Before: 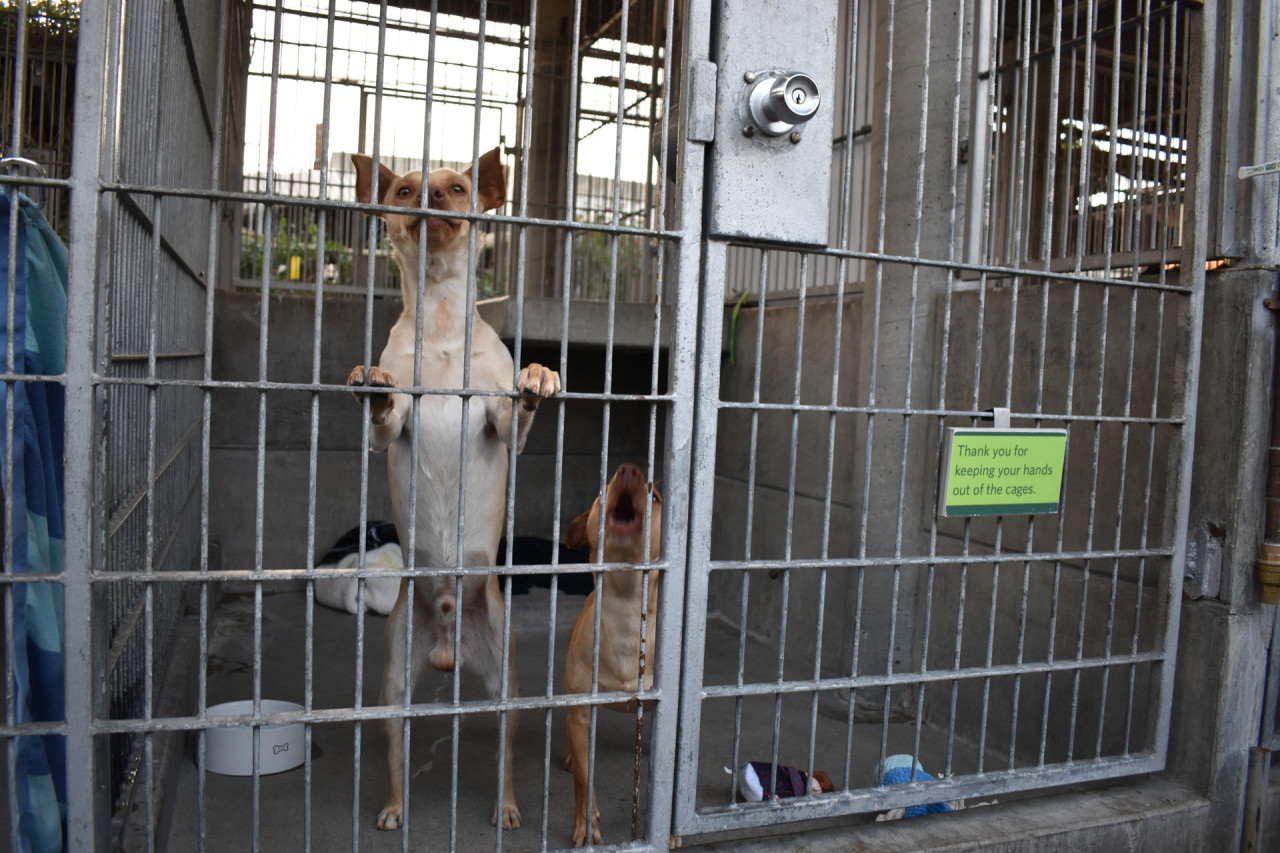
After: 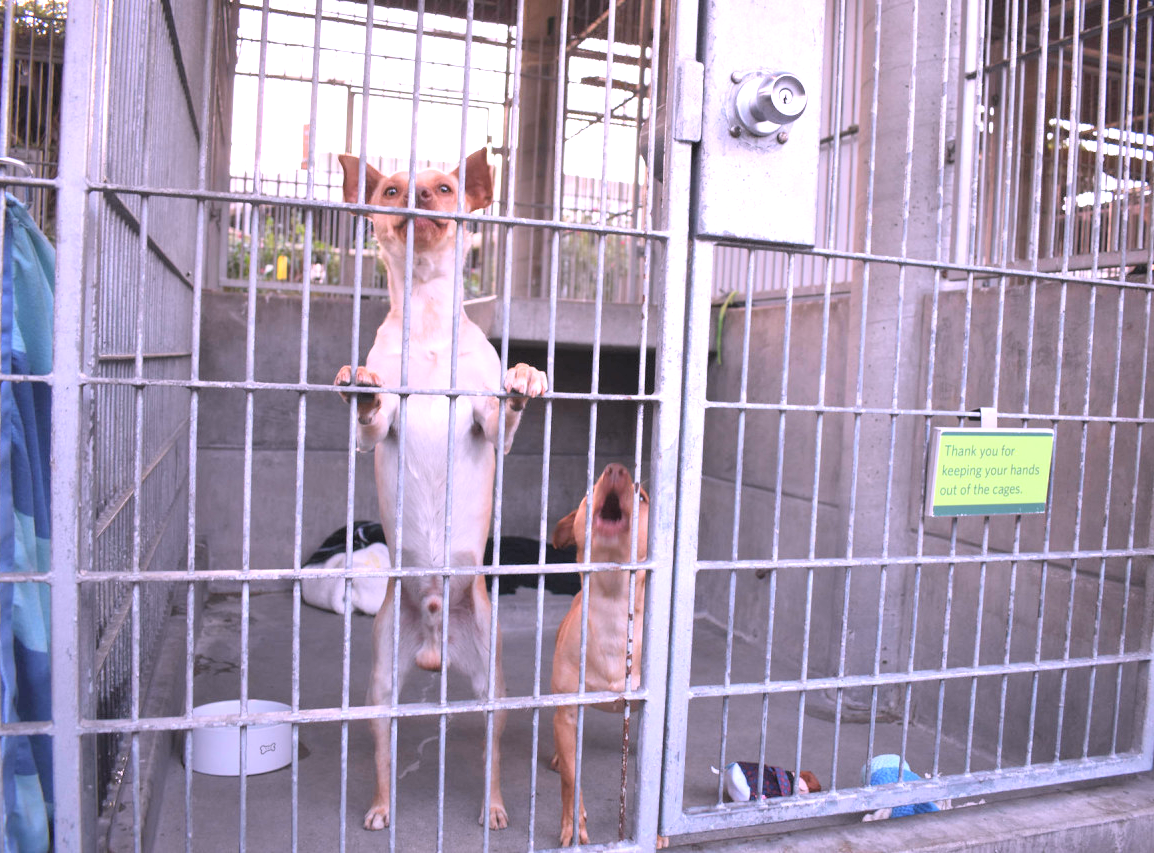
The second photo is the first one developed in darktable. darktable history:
contrast brightness saturation: contrast 0.1, brightness 0.316, saturation 0.144
color correction: highlights a* 15.48, highlights b* -20.65
exposure: black level correction 0, exposure 0.89 EV, compensate highlight preservation false
crop and rotate: left 1.051%, right 8.722%
